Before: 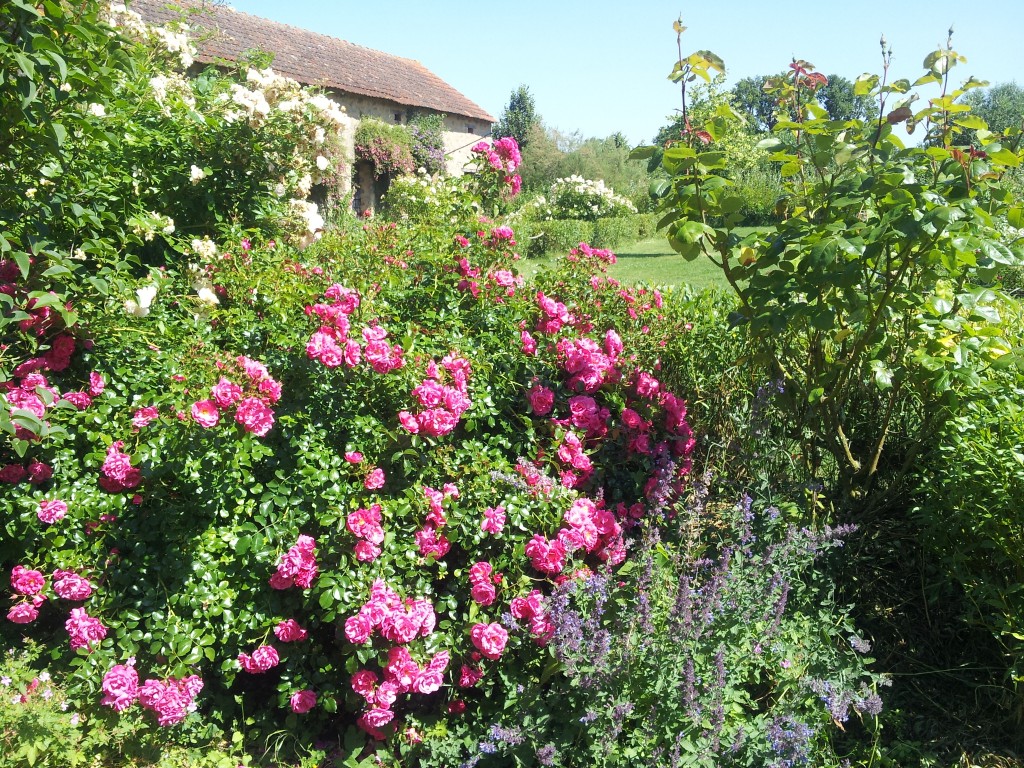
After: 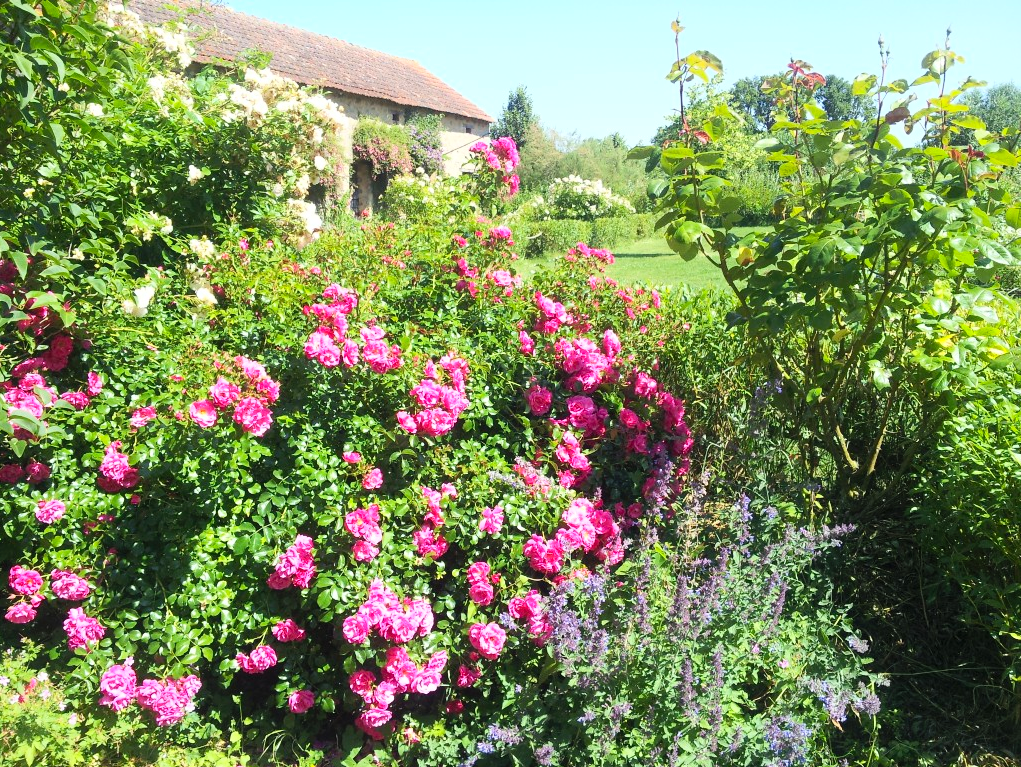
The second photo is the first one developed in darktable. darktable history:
contrast brightness saturation: contrast 0.2, brightness 0.166, saturation 0.227
crop and rotate: left 0.197%, bottom 0.008%
